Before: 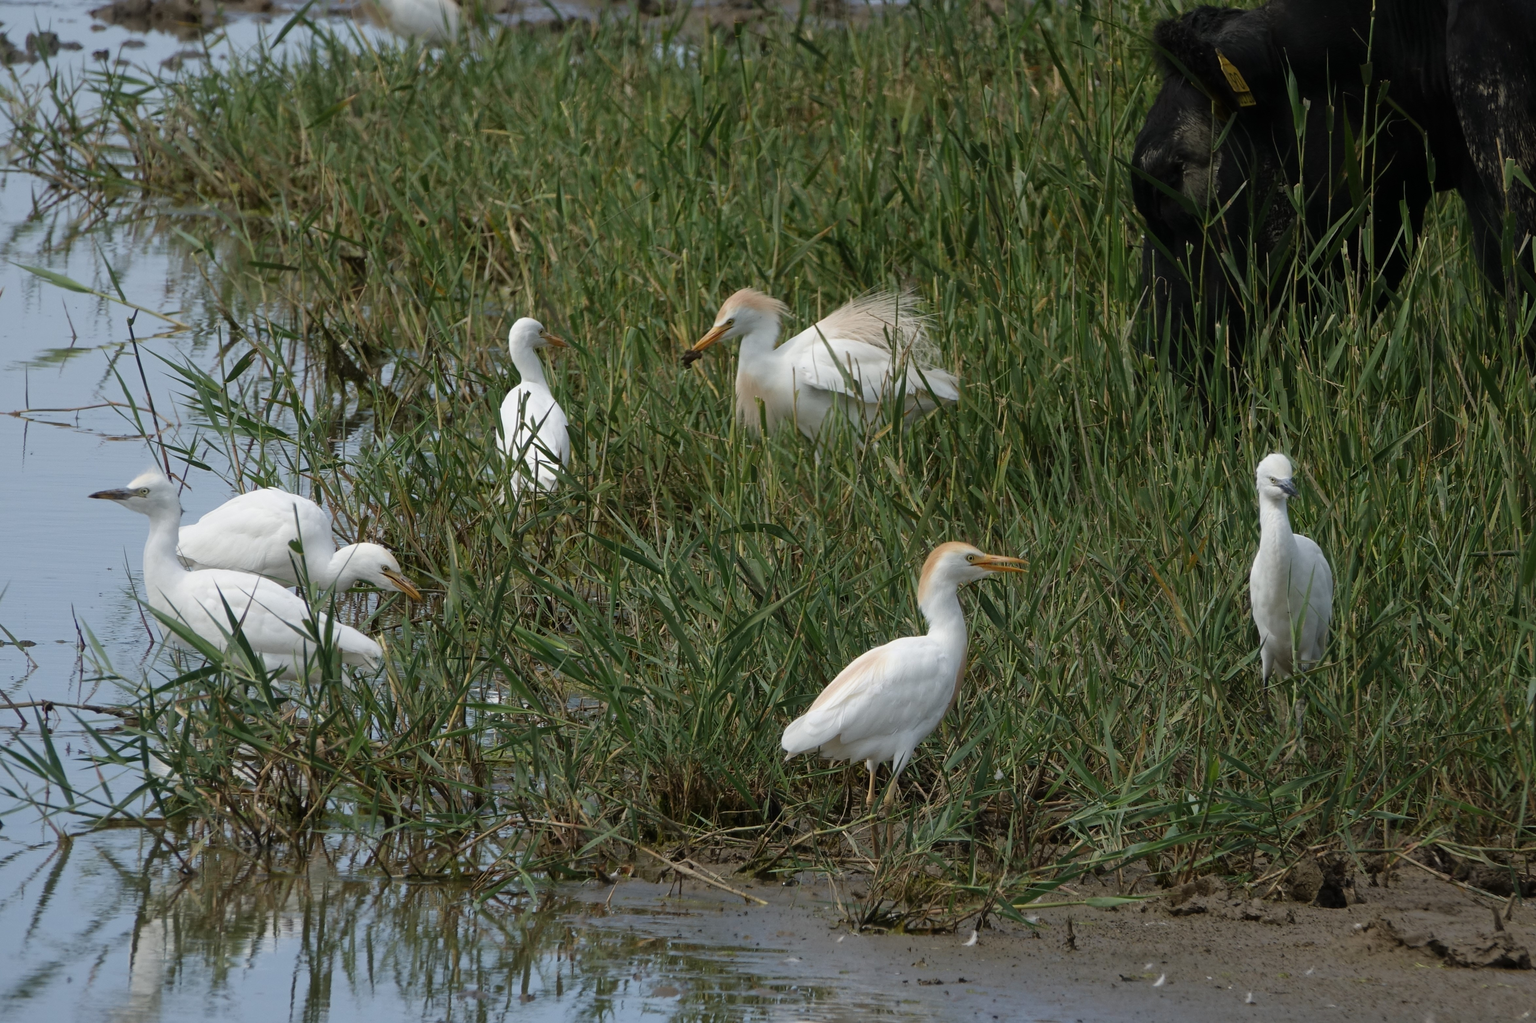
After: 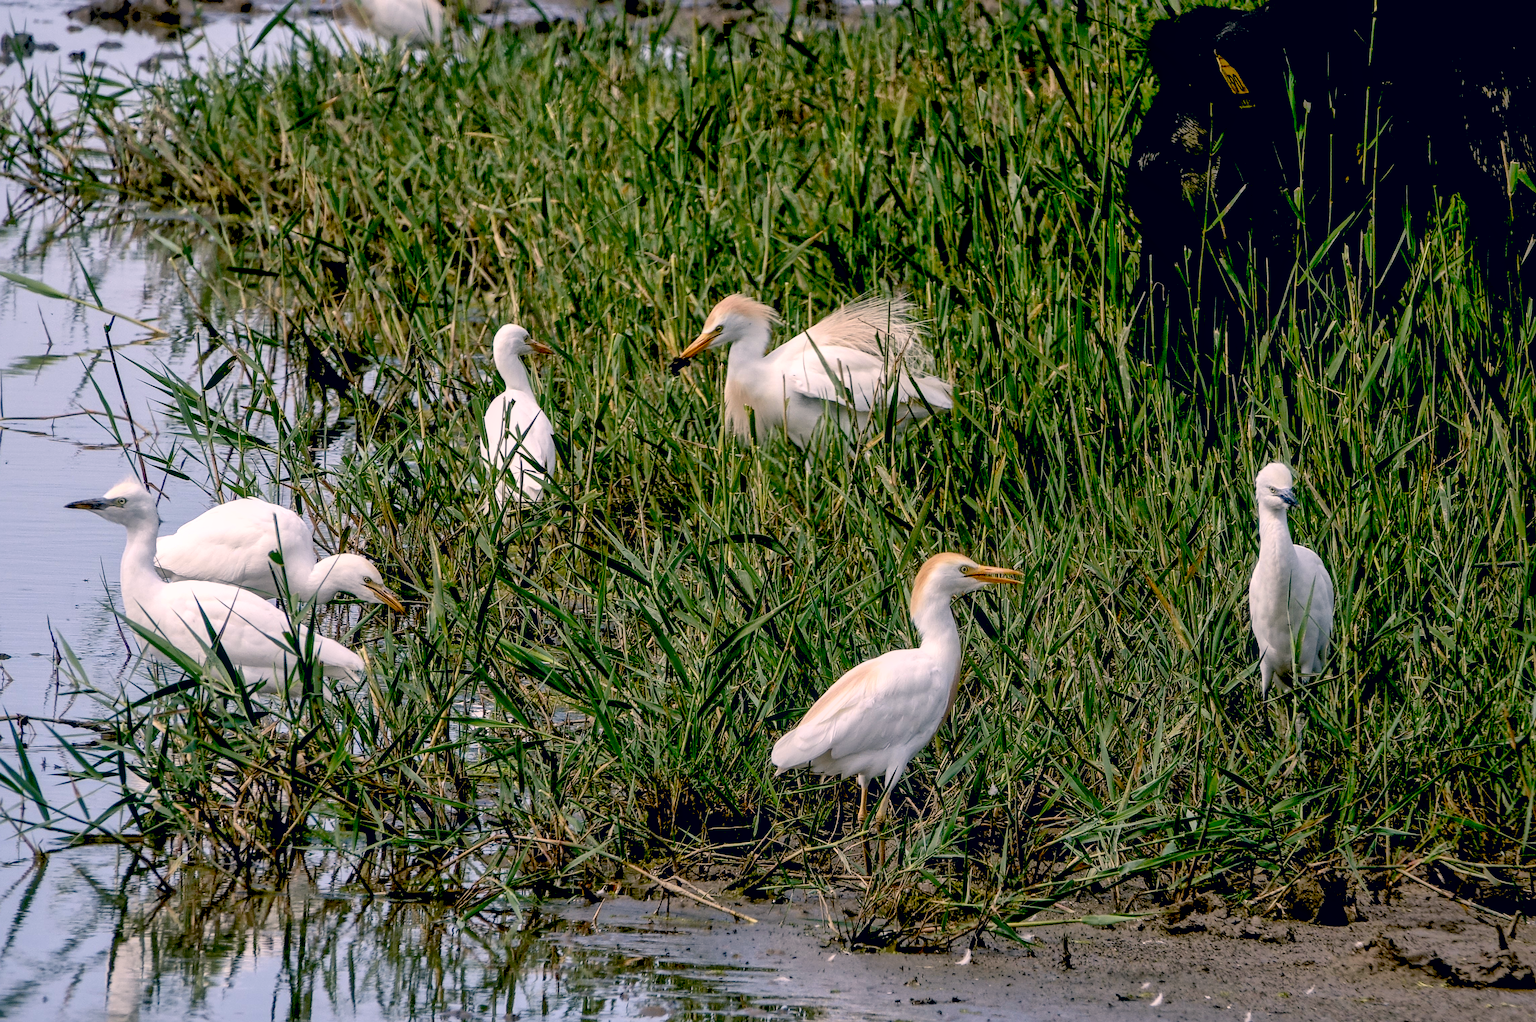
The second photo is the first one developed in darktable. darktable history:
contrast brightness saturation: contrast 0.204, brightness 0.16, saturation 0.223
exposure: black level correction 0.032, exposure 0.314 EV, compensate highlight preservation false
local contrast: highlights 26%, detail 130%
color correction: highlights a* 14.34, highlights b* 6.06, shadows a* -6.33, shadows b* -15.13, saturation 0.843
sharpen: on, module defaults
shadows and highlights: on, module defaults
crop: left 1.671%, right 0.274%, bottom 1.954%
